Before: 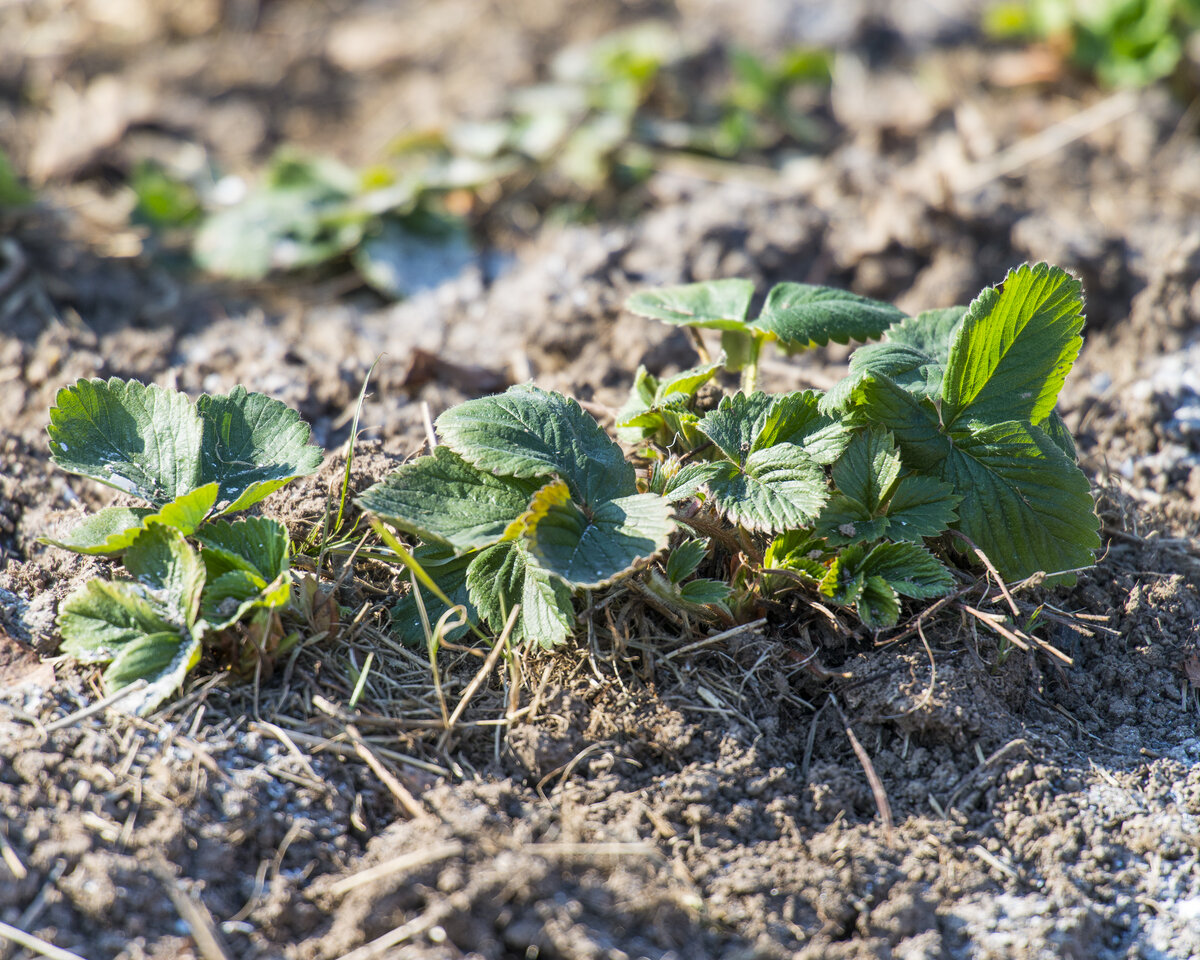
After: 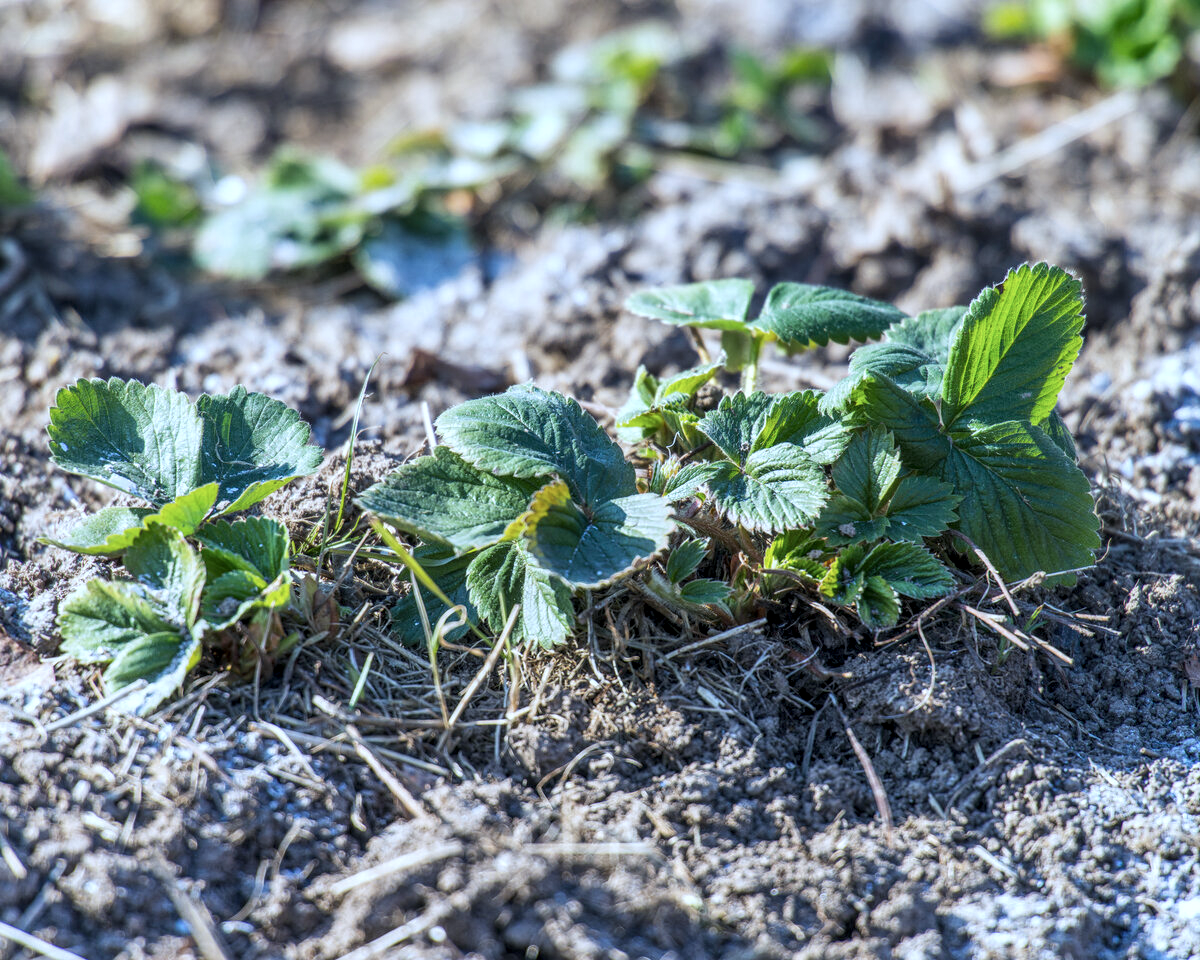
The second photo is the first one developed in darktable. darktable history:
color calibration: x 0.38, y 0.391, temperature 4086.74 K
local contrast: detail 130%
